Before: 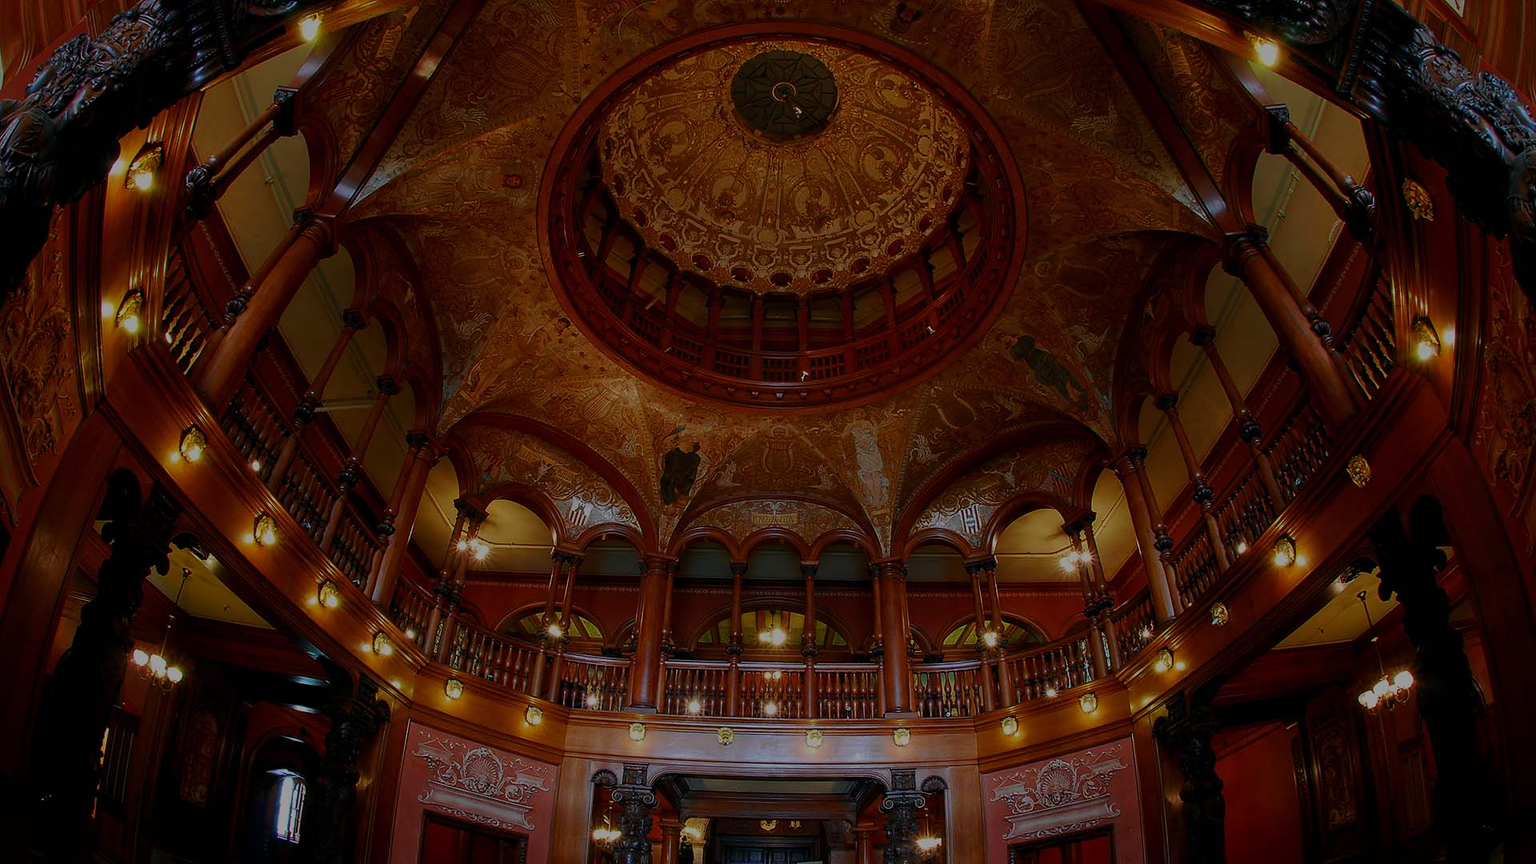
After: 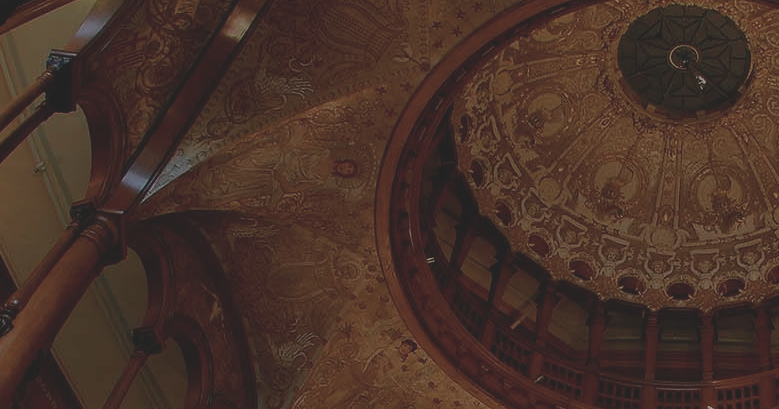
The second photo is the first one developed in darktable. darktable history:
contrast brightness saturation: contrast -0.26, saturation -0.43
crop: left 15.452%, top 5.459%, right 43.956%, bottom 56.62%
